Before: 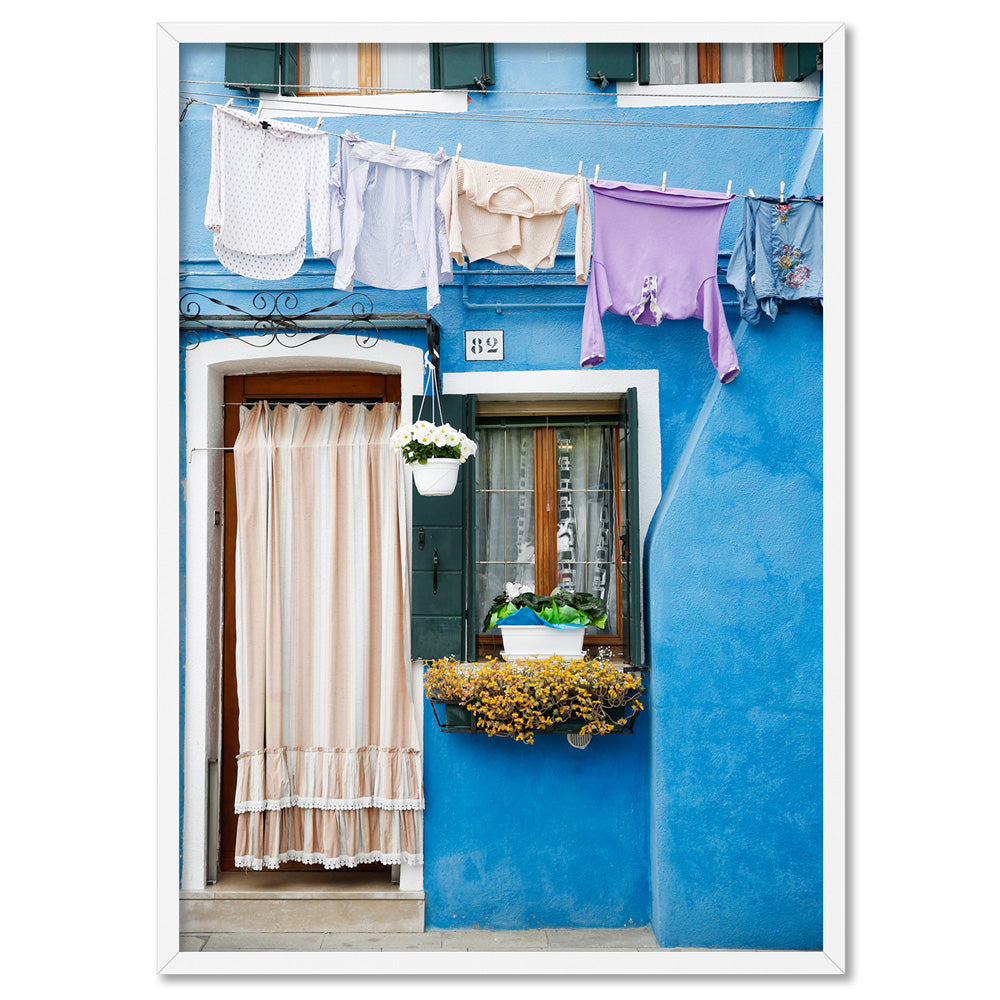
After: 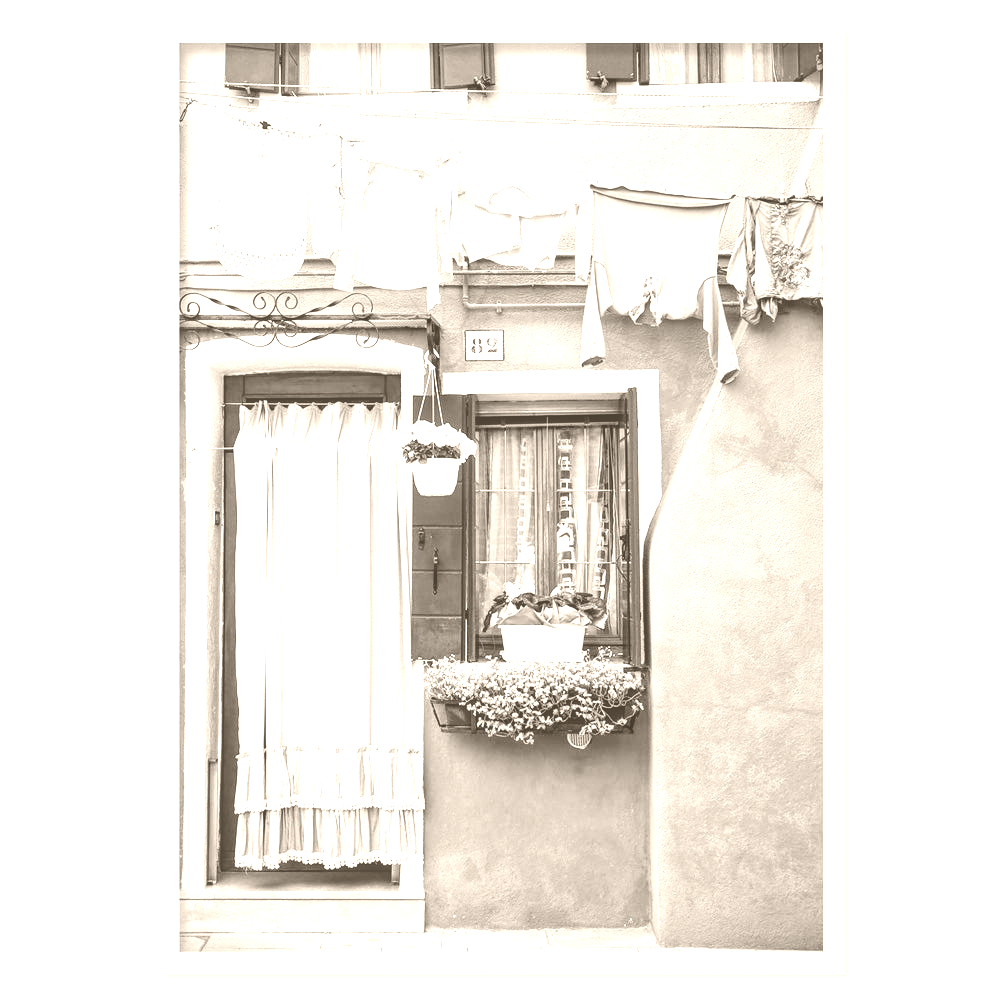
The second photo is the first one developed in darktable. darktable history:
tone curve: curves: ch0 [(0, 0) (0.004, 0.001) (0.133, 0.112) (0.325, 0.362) (0.832, 0.893) (1, 1)], color space Lab, linked channels, preserve colors none
local contrast: on, module defaults
colorize: hue 34.49°, saturation 35.33%, source mix 100%, version 1
